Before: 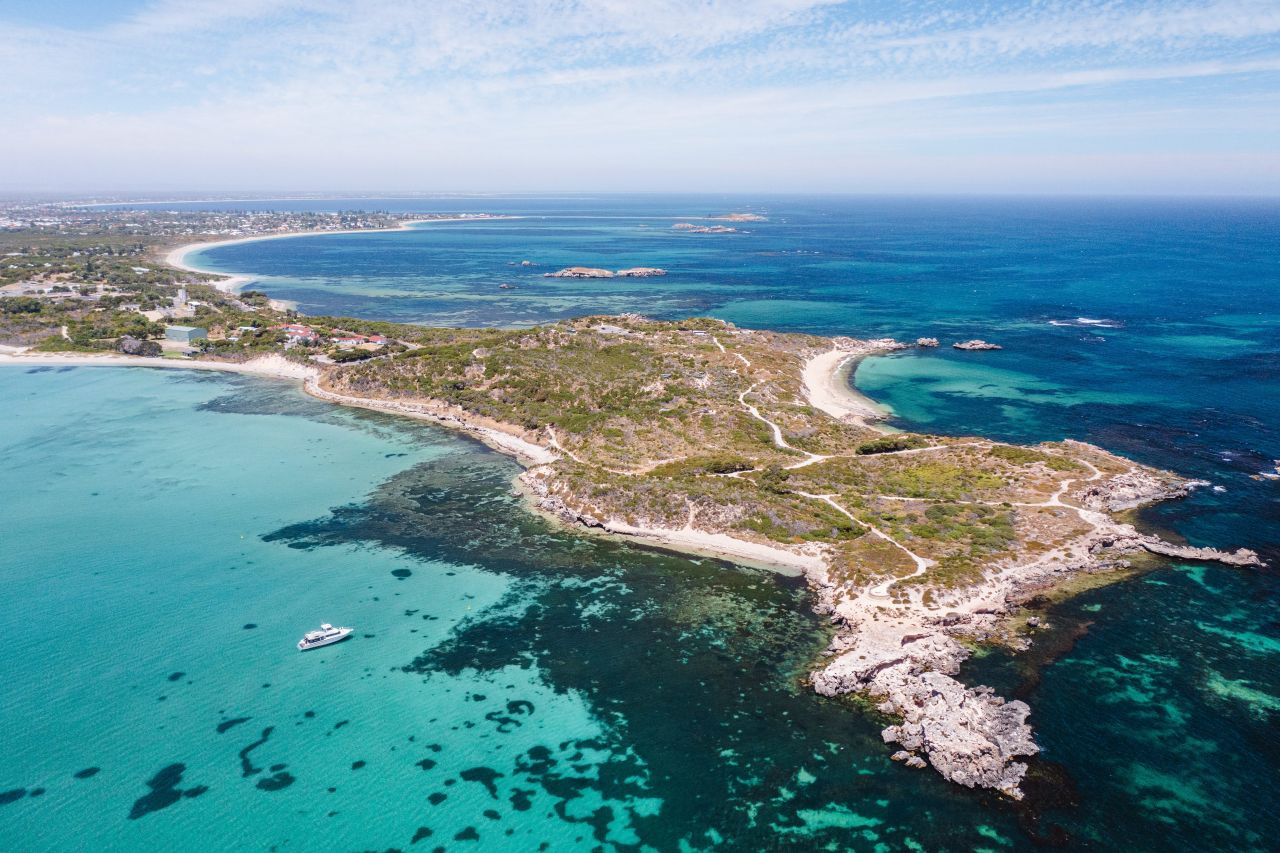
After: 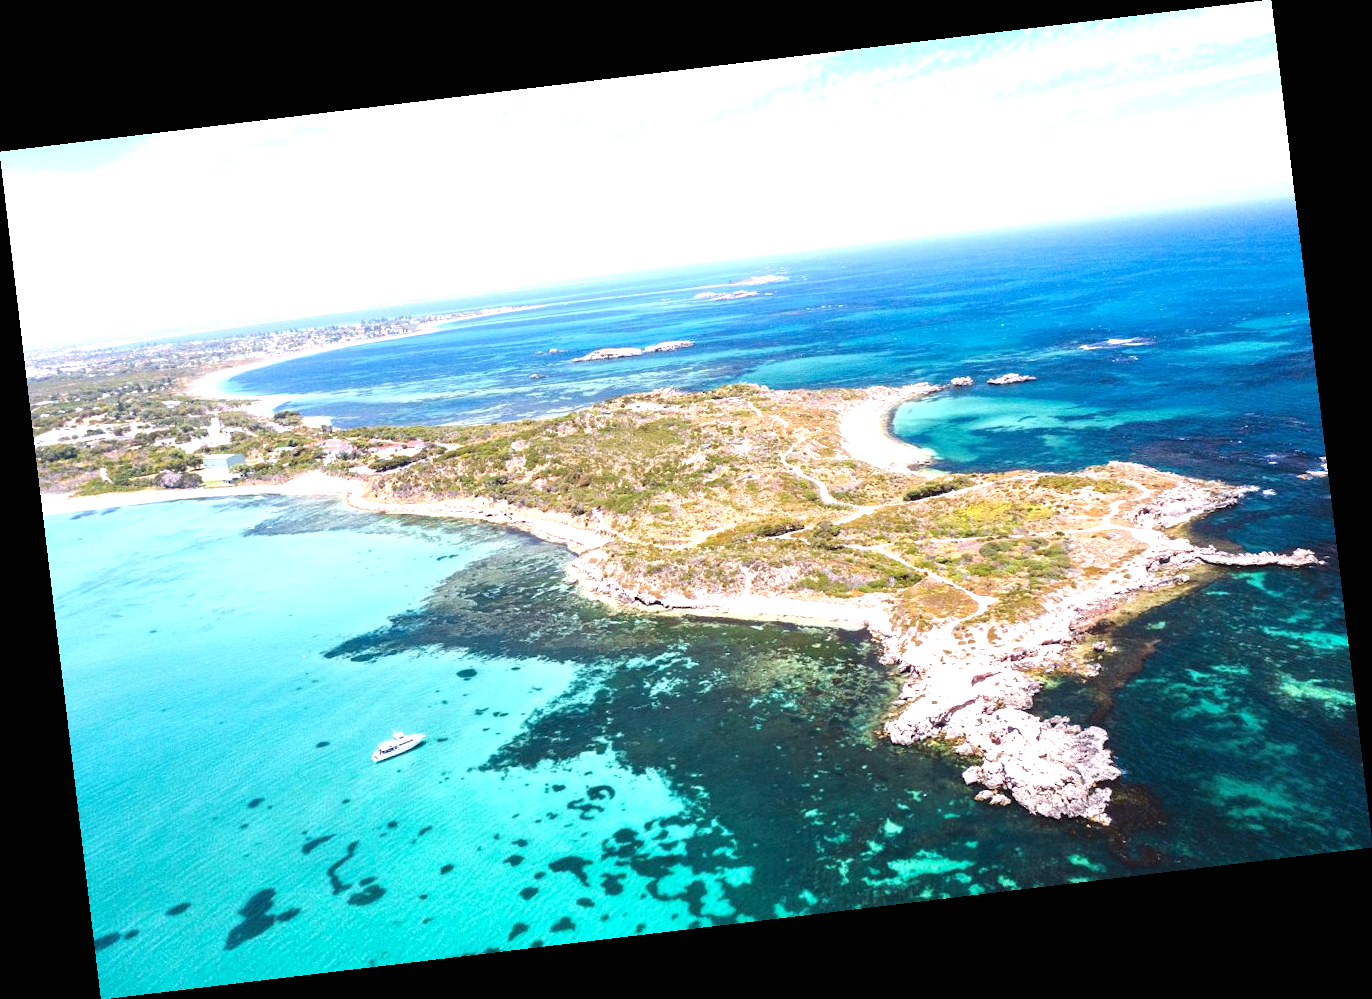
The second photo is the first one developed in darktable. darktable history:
exposure: black level correction 0, exposure 1.2 EV, compensate highlight preservation false
rotate and perspective: rotation -6.83°, automatic cropping off
vibrance: vibrance 10%
